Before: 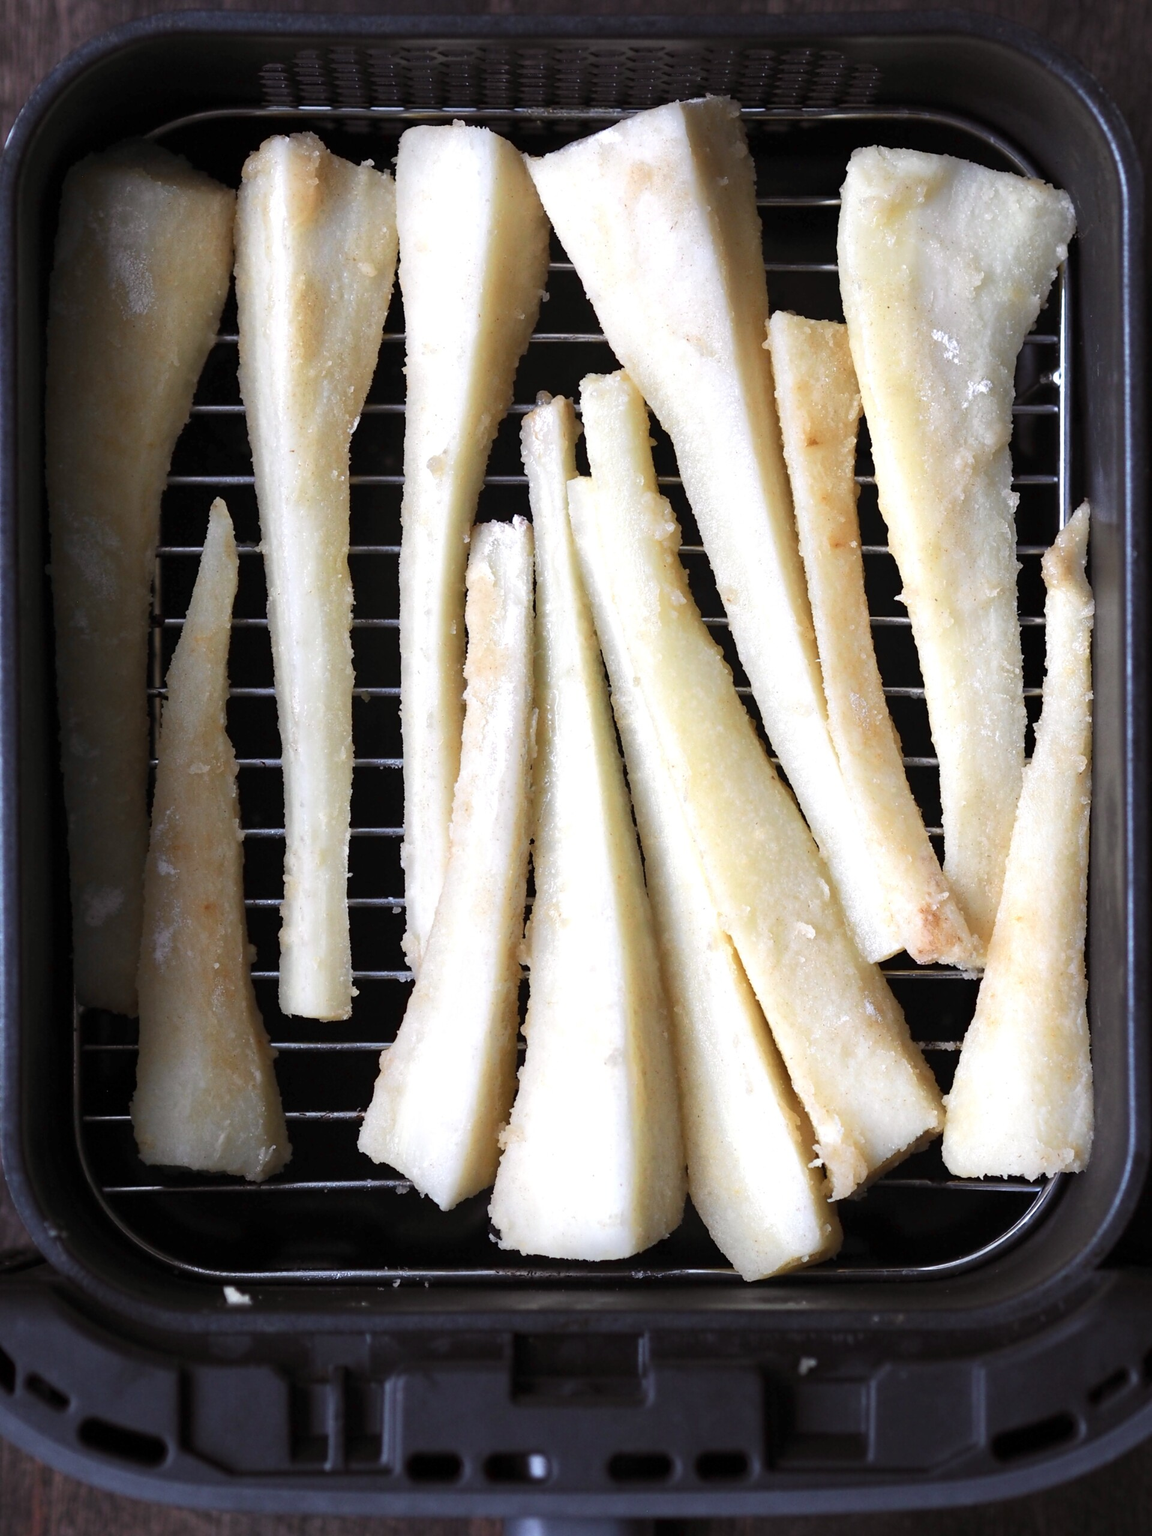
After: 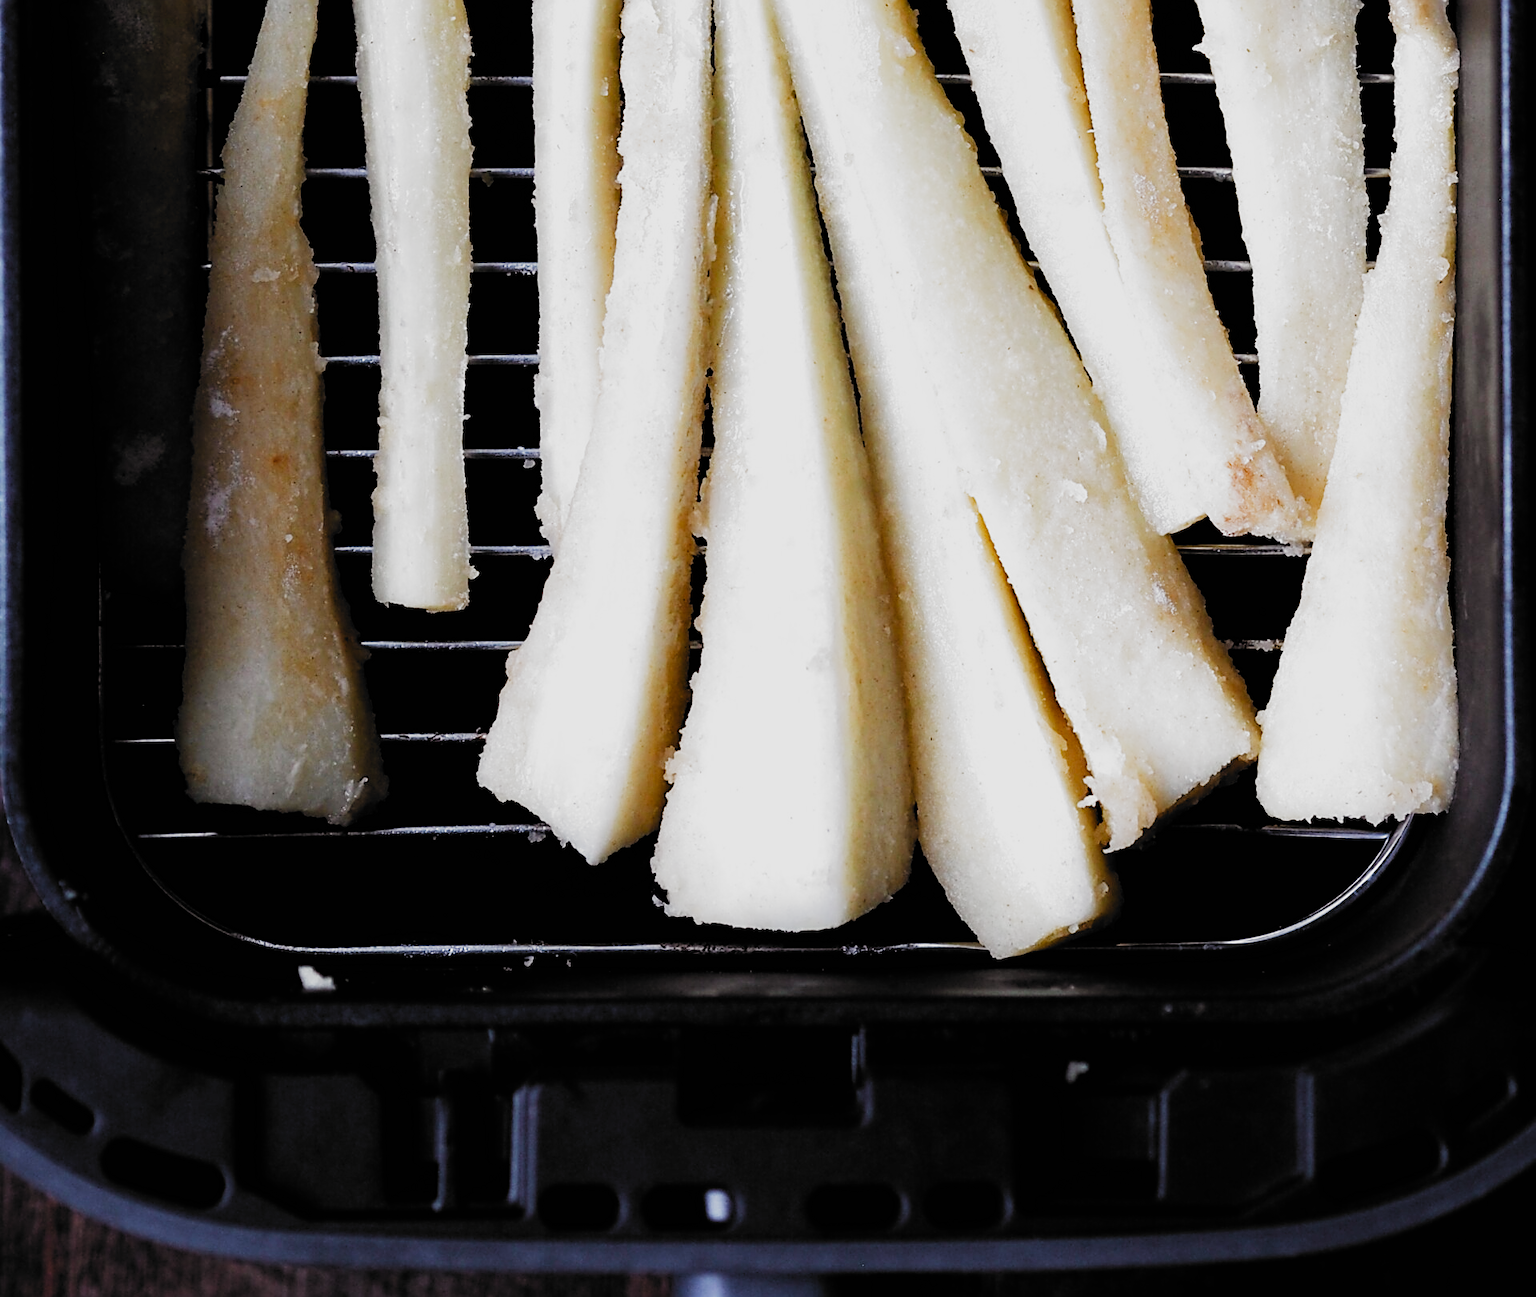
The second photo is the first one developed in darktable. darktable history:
filmic rgb: black relative exposure -5.14 EV, white relative exposure 3.98 EV, hardness 2.9, contrast 1.301, highlights saturation mix -30.2%, add noise in highlights 0.001, preserve chrominance no, color science v3 (2019), use custom middle-gray values true, contrast in highlights soft
crop and rotate: top 36.616%
sharpen: on, module defaults
color zones: curves: ch1 [(0, 0.469) (0.01, 0.469) (0.12, 0.446) (0.248, 0.469) (0.5, 0.5) (0.748, 0.5) (0.99, 0.469) (1, 0.469)]
